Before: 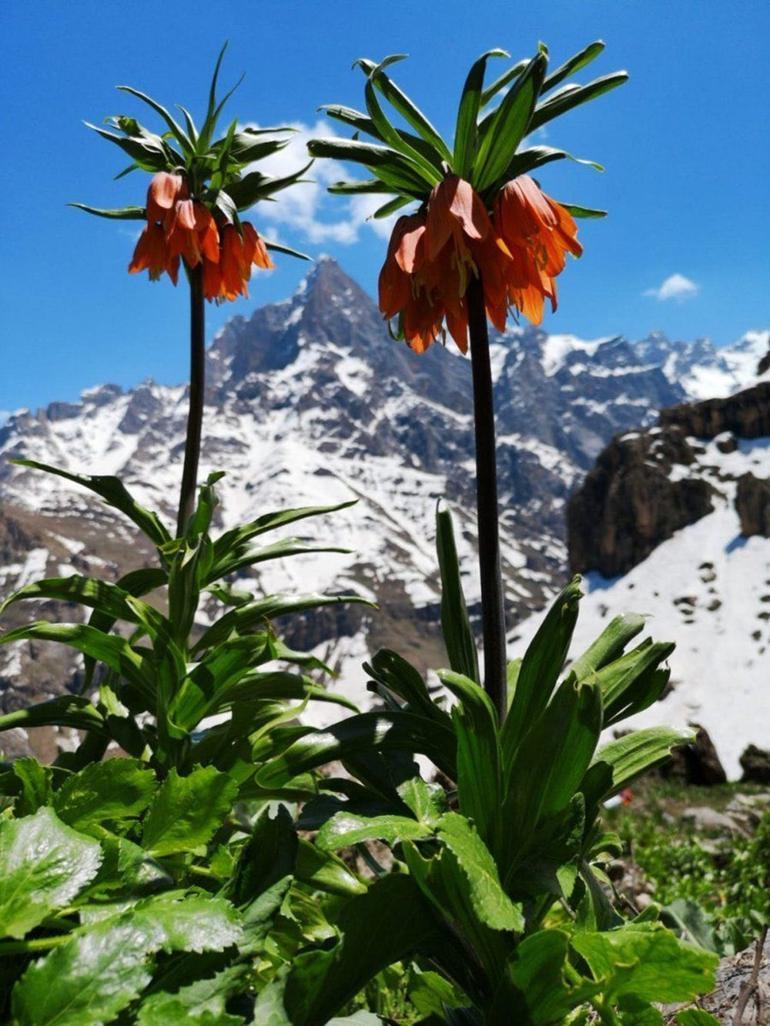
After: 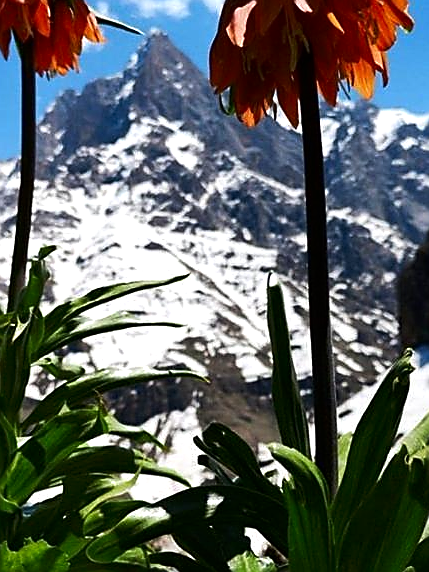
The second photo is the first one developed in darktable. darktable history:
sharpen: radius 1.4, amount 1.25, threshold 0.7
crop and rotate: left 22.13%, top 22.054%, right 22.026%, bottom 22.102%
contrast brightness saturation: brightness -0.09
tone equalizer: -8 EV -0.417 EV, -7 EV -0.389 EV, -6 EV -0.333 EV, -5 EV -0.222 EV, -3 EV 0.222 EV, -2 EV 0.333 EV, -1 EV 0.389 EV, +0 EV 0.417 EV, edges refinement/feathering 500, mask exposure compensation -1.57 EV, preserve details no
